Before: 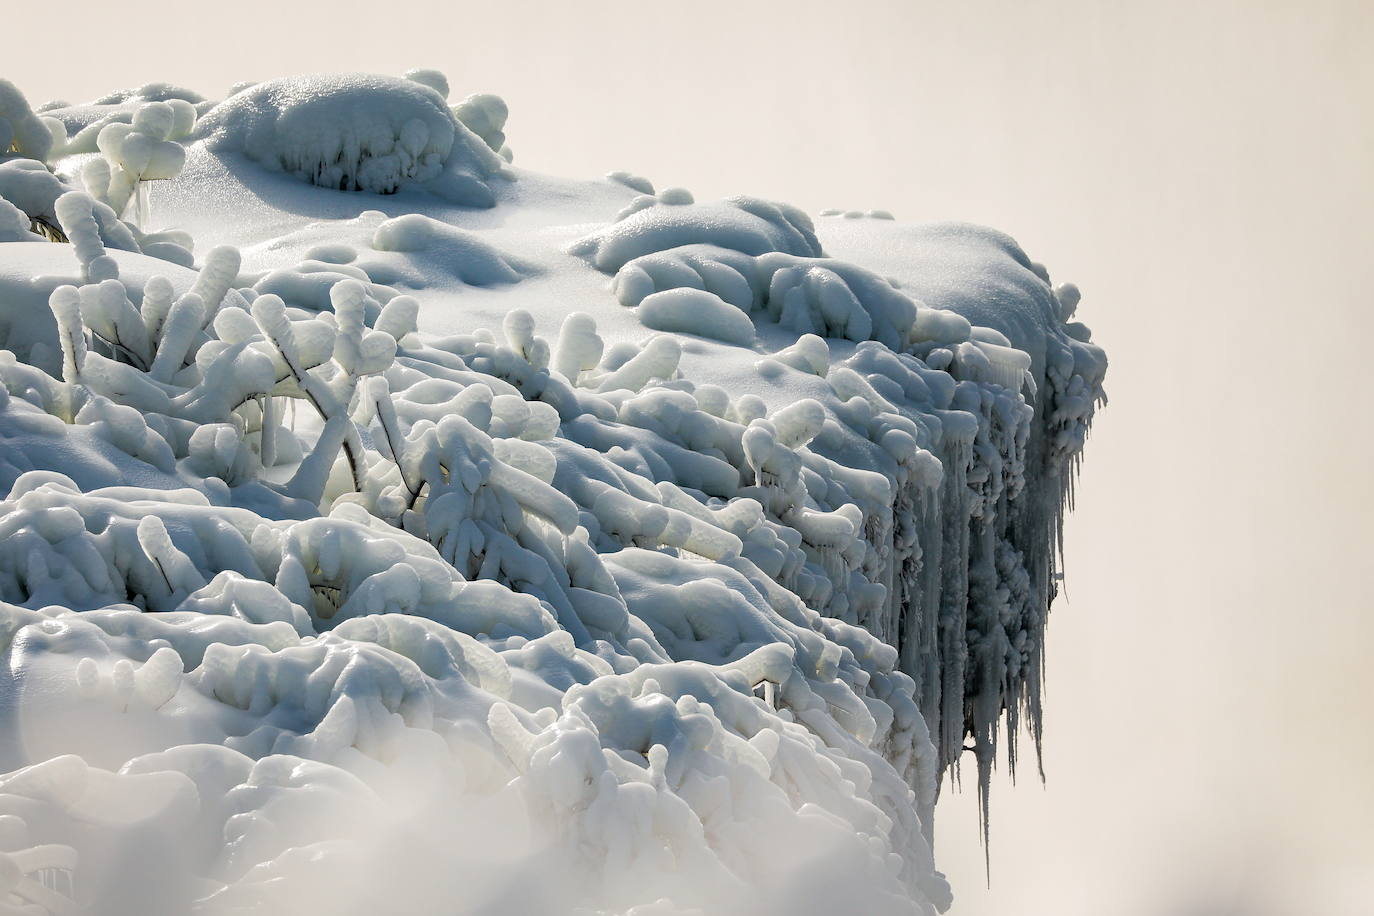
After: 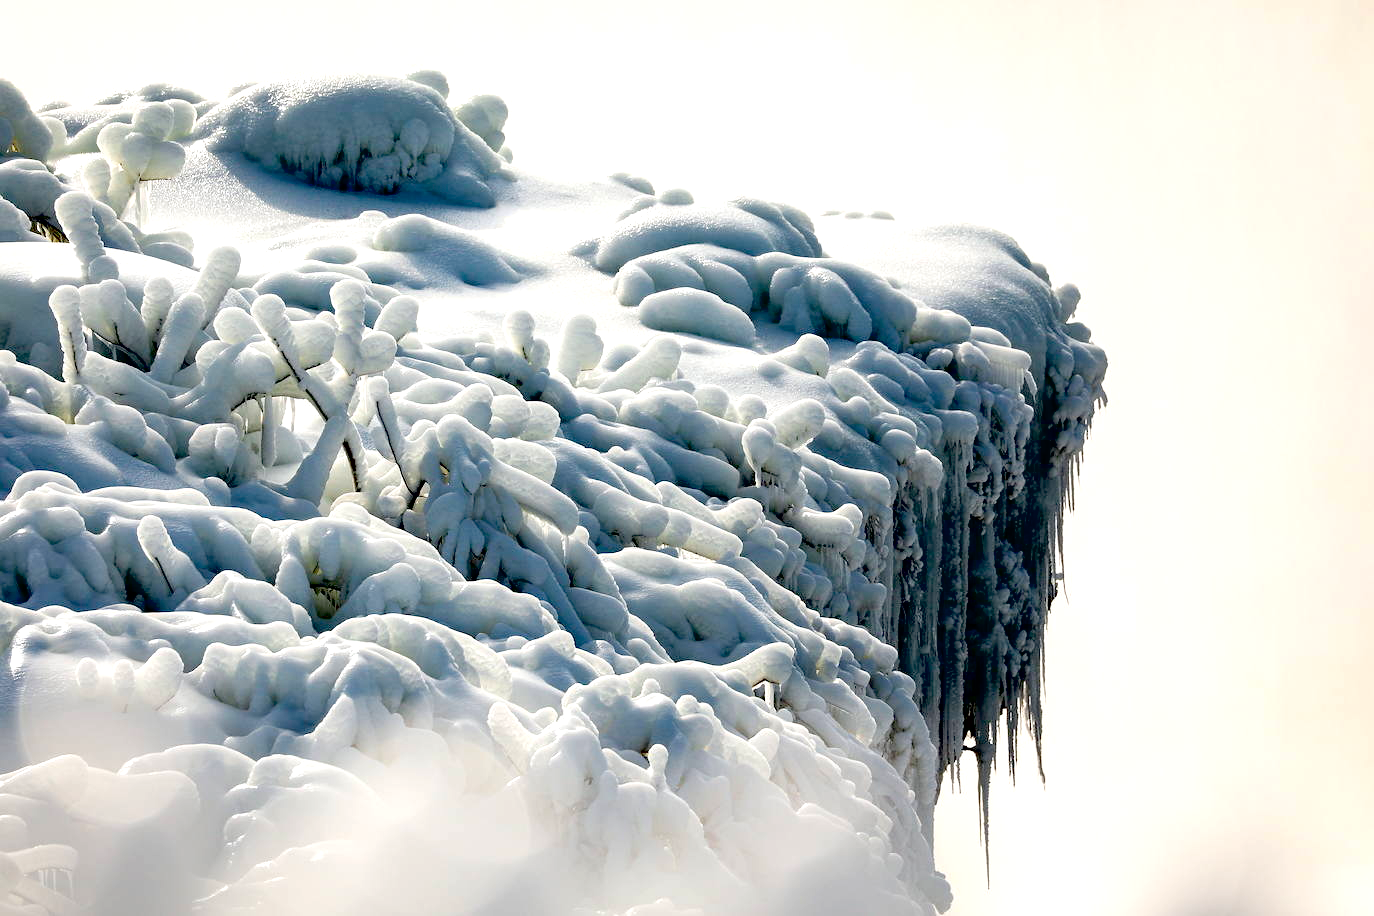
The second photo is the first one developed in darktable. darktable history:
exposure: black level correction 0.042, exposure 0.498 EV, compensate highlight preservation false
